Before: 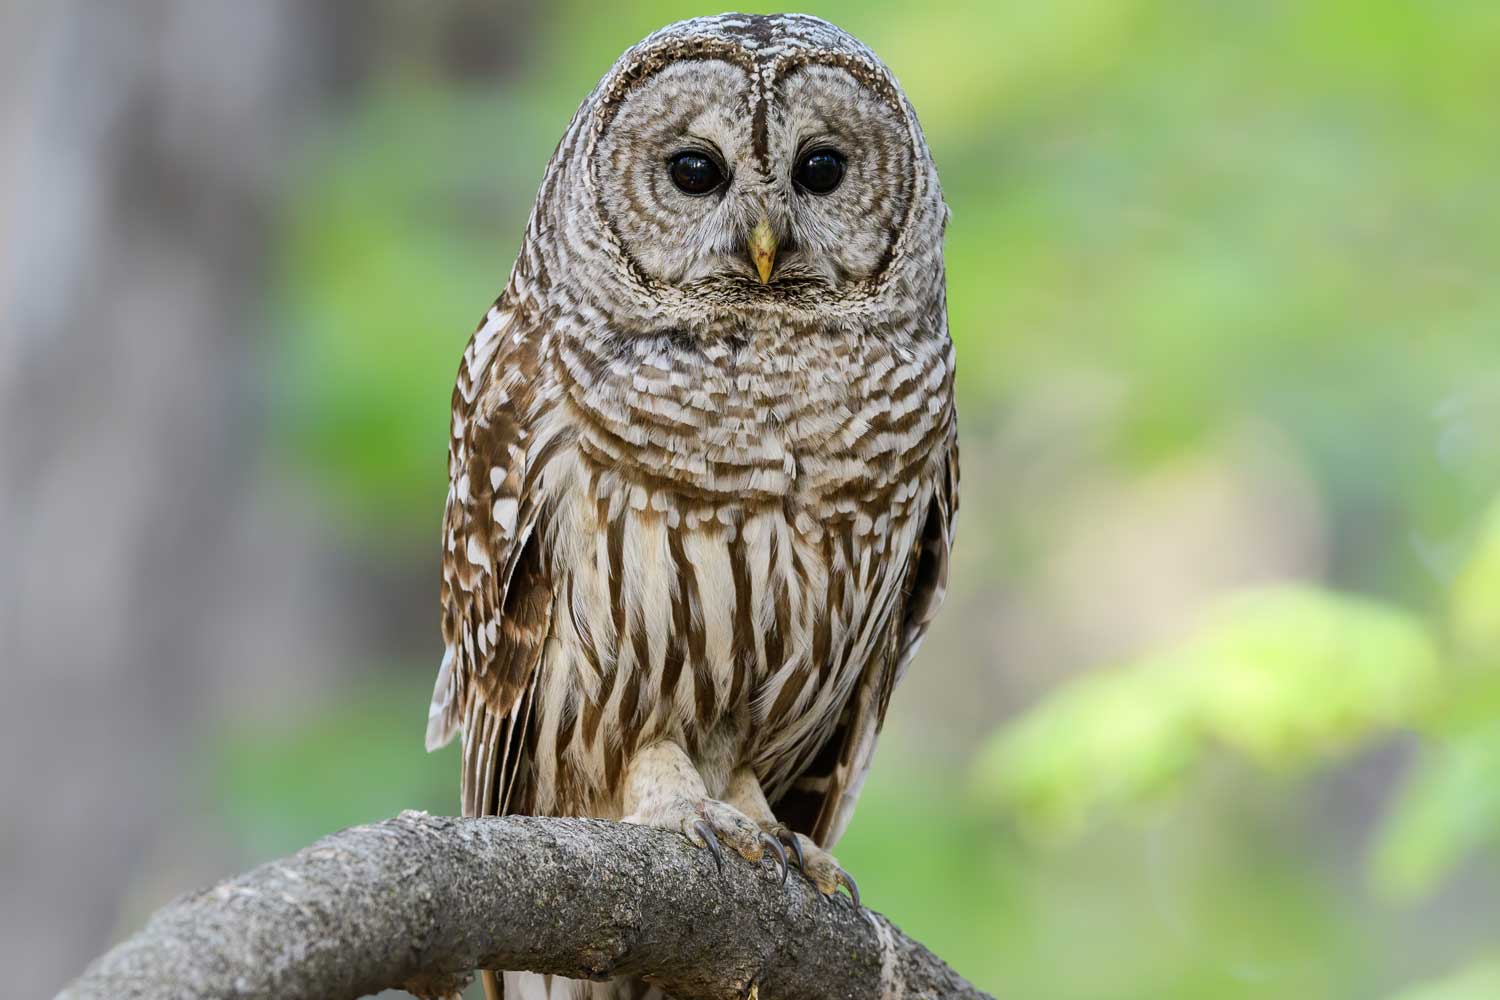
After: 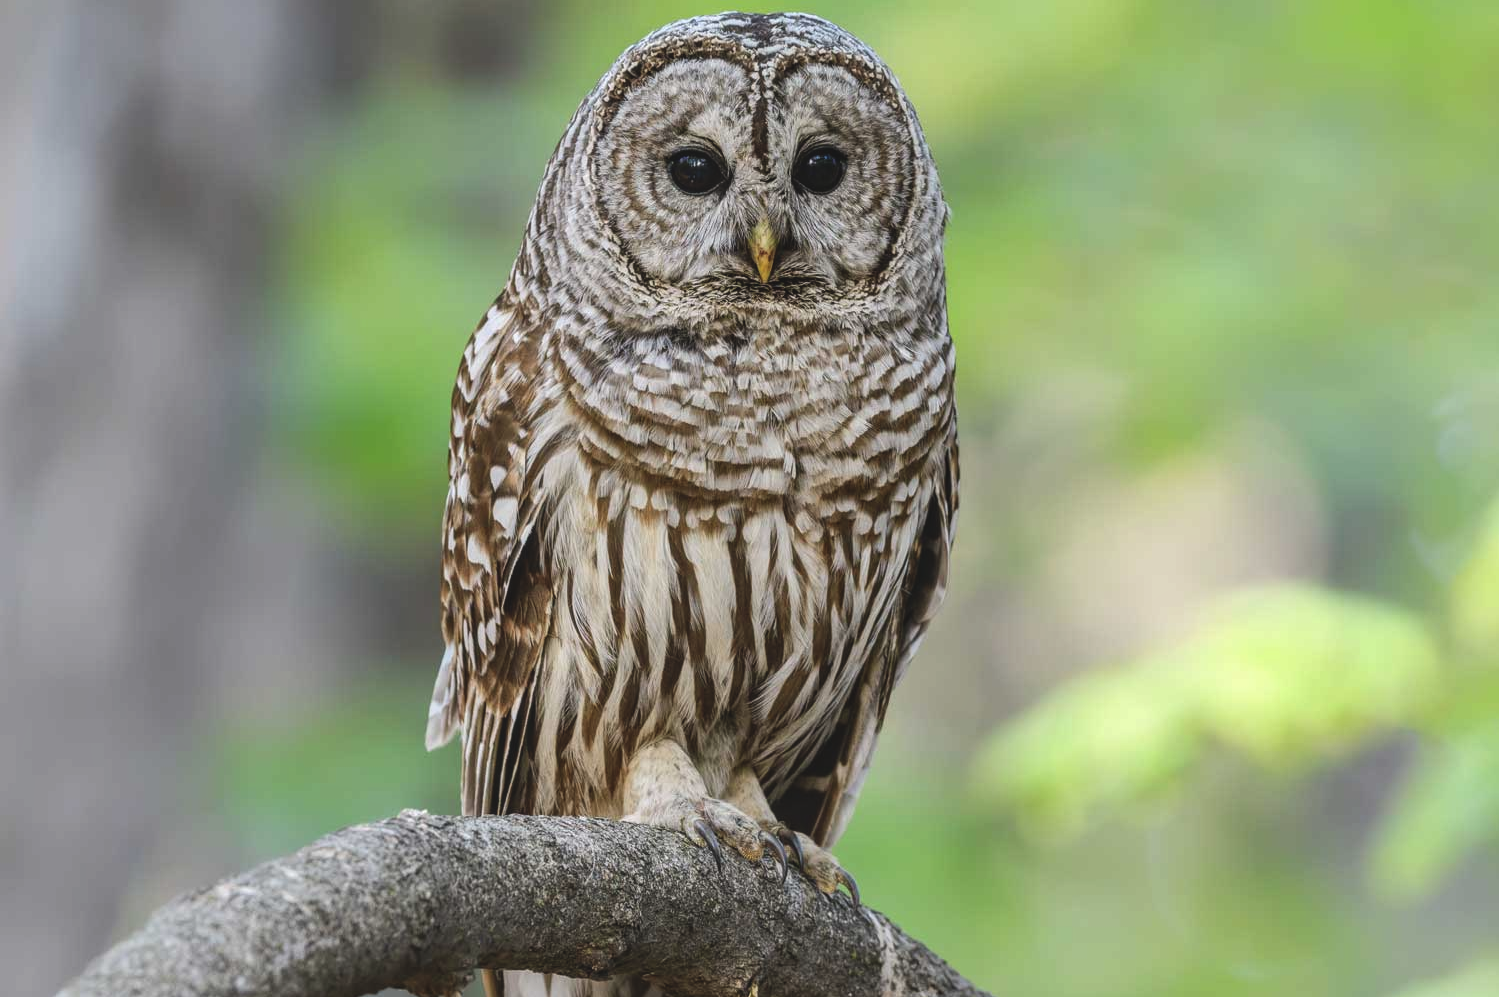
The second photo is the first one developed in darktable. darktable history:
local contrast: on, module defaults
exposure: black level correction -0.015, exposure -0.129 EV, compensate exposure bias true, compensate highlight preservation false
crop: top 0.168%, bottom 0.121%
